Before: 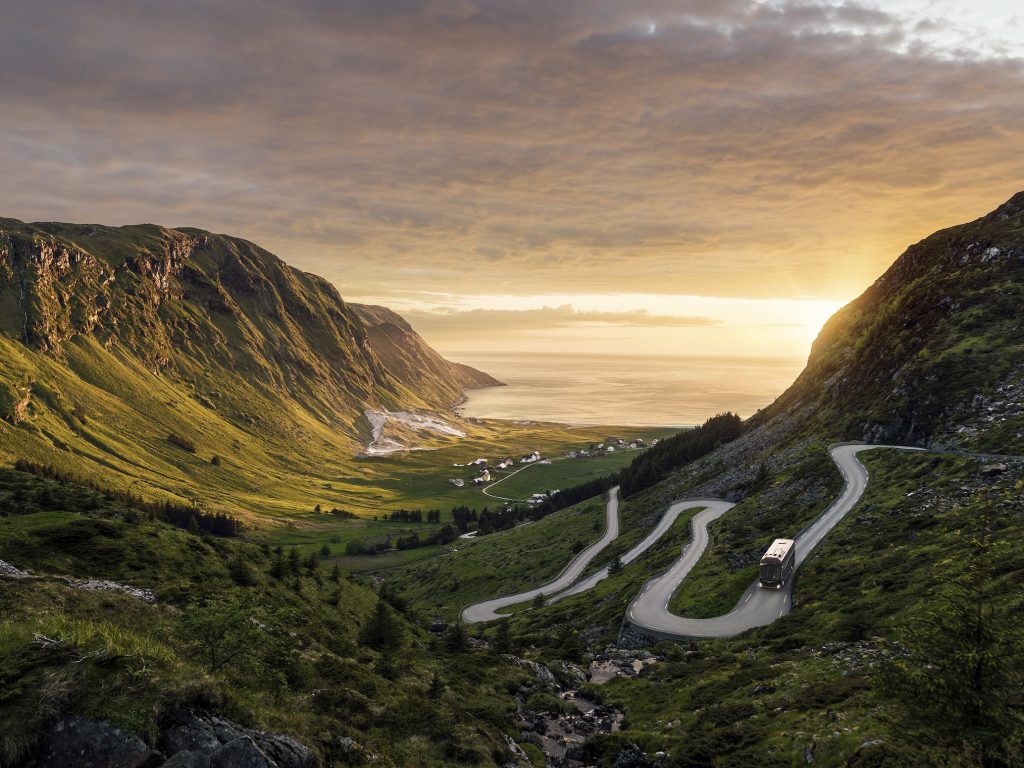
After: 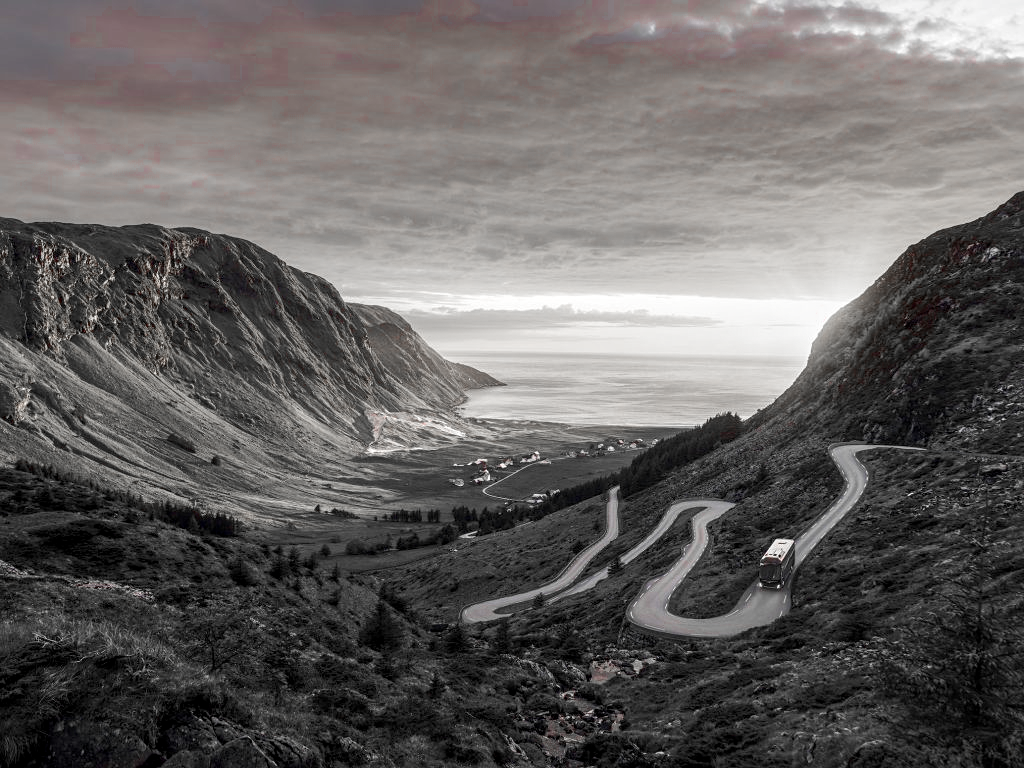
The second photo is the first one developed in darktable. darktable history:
local contrast: on, module defaults
sharpen: amount 0.2
color zones: curves: ch0 [(0, 0.278) (0.143, 0.5) (0.286, 0.5) (0.429, 0.5) (0.571, 0.5) (0.714, 0.5) (0.857, 0.5) (1, 0.5)]; ch1 [(0, 1) (0.143, 0.165) (0.286, 0) (0.429, 0) (0.571, 0) (0.714, 0) (0.857, 0.5) (1, 0.5)]; ch2 [(0, 0.508) (0.143, 0.5) (0.286, 0.5) (0.429, 0.5) (0.571, 0.5) (0.714, 0.5) (0.857, 0.5) (1, 0.5)]
